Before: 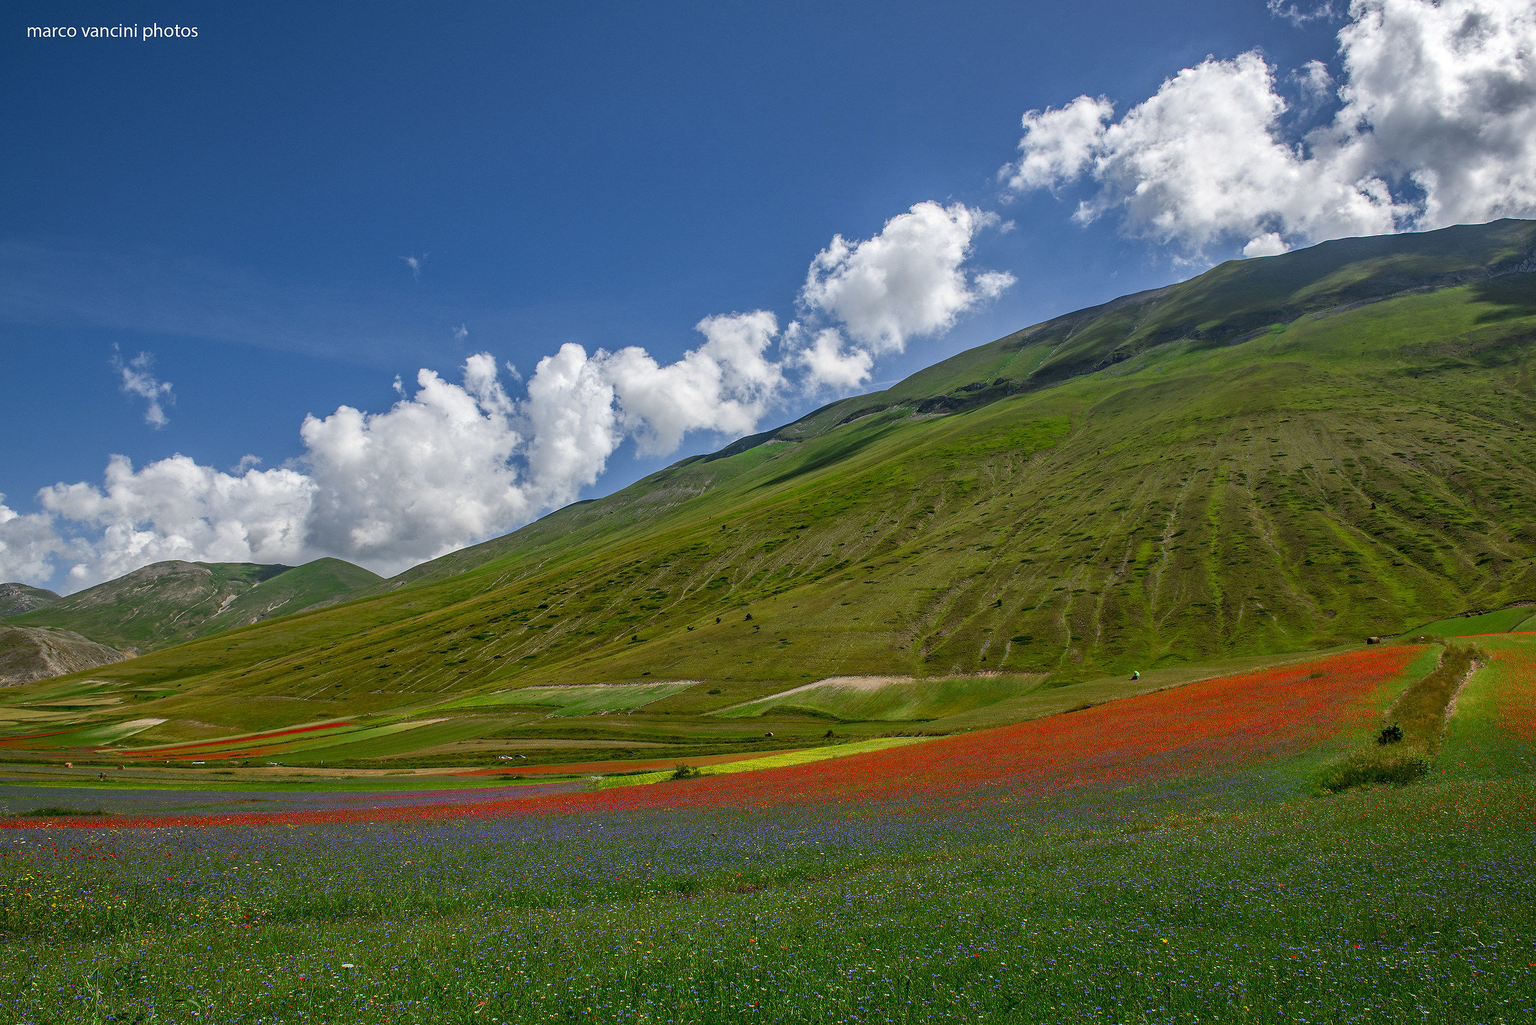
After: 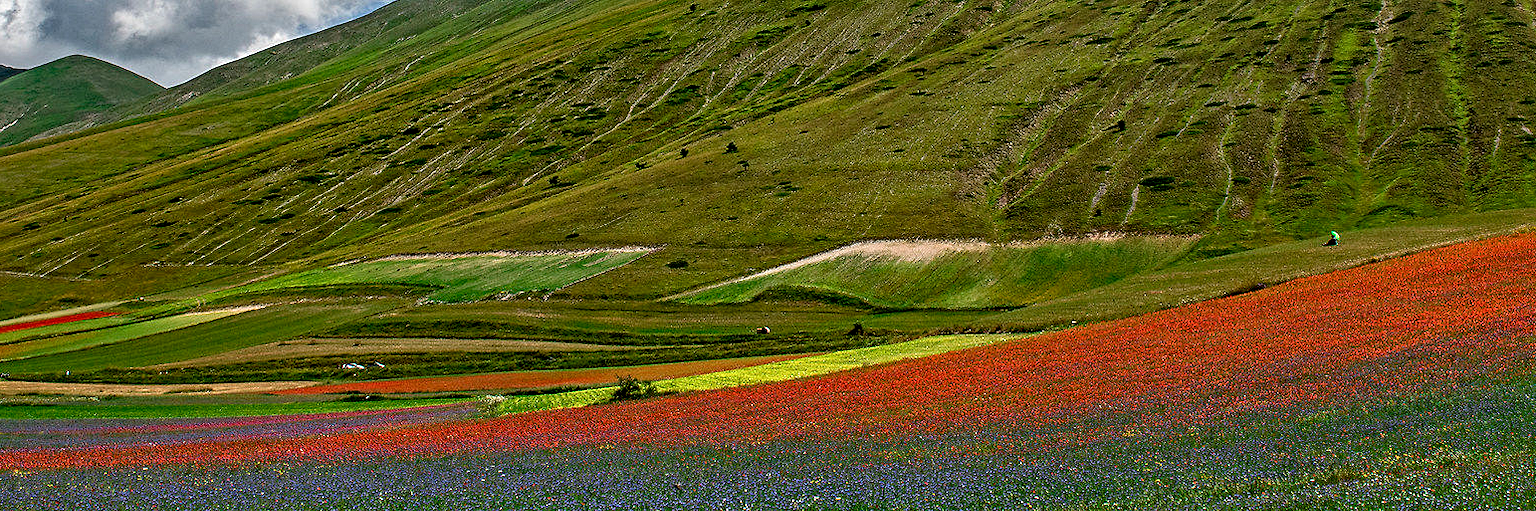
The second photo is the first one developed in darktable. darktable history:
crop: left 18.125%, top 50.954%, right 17.559%, bottom 16.908%
contrast equalizer: octaves 7, y [[0.5, 0.542, 0.583, 0.625, 0.667, 0.708], [0.5 ×6], [0.5 ×6], [0 ×6], [0 ×6]]
